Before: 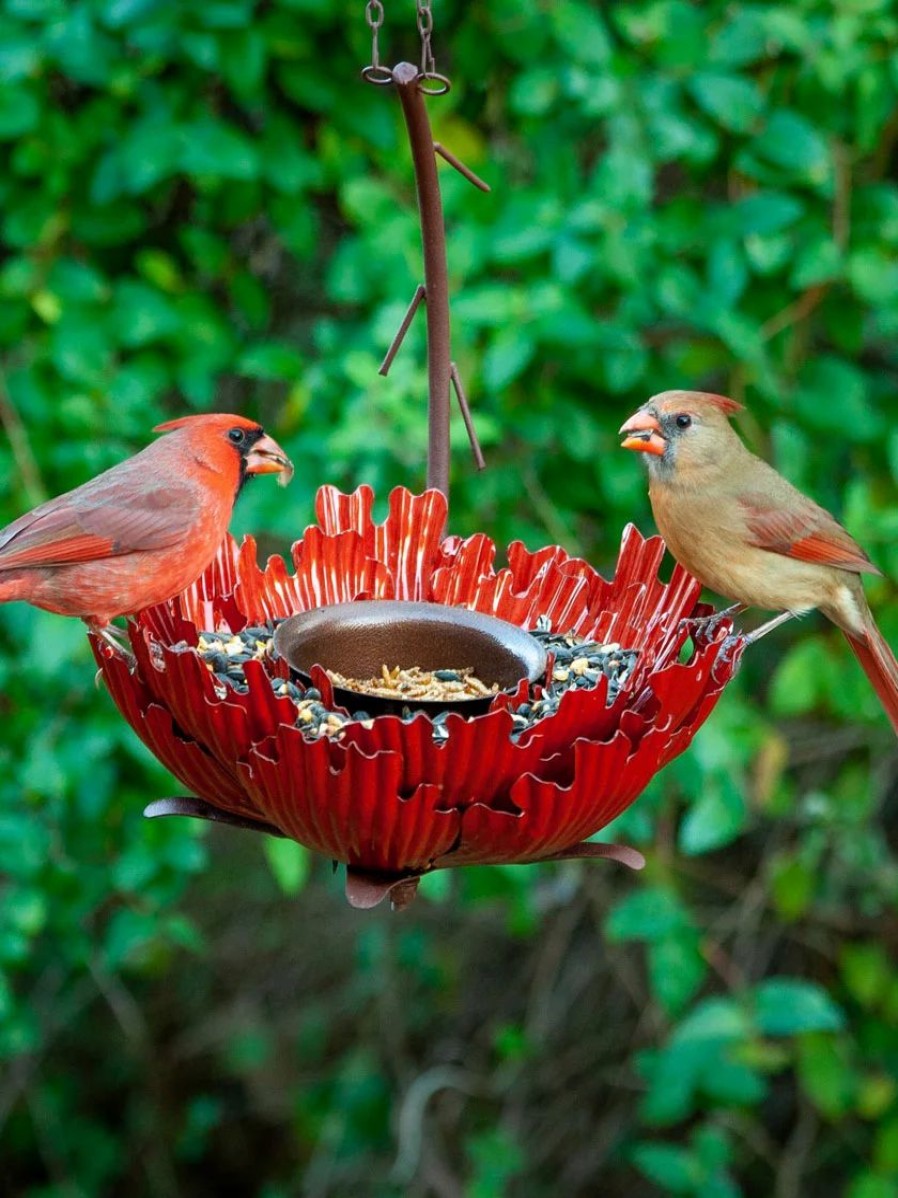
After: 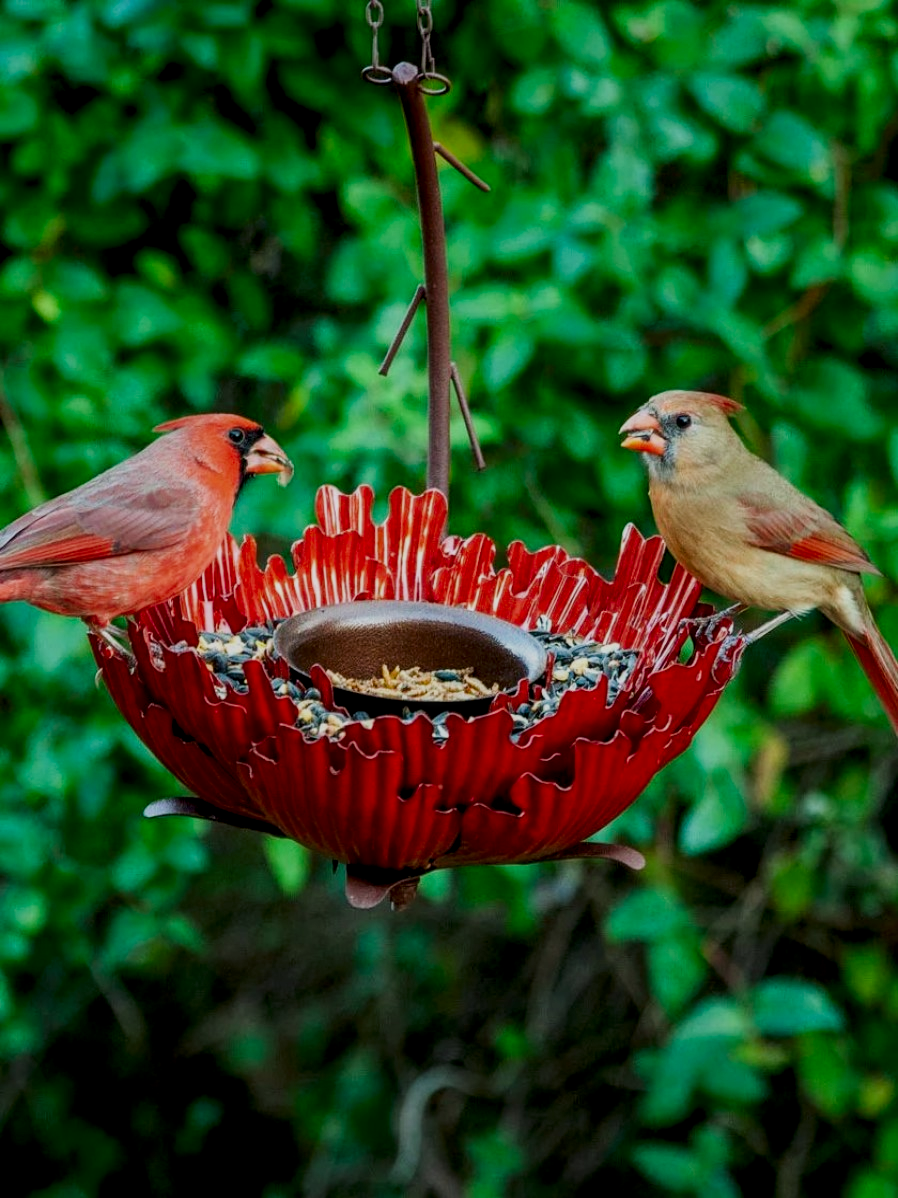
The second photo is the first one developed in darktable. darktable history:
filmic rgb: black relative exposure -7.65 EV, white relative exposure 4.56 EV, hardness 3.61, contrast 1.05
contrast brightness saturation: contrast 0.07, brightness -0.13, saturation 0.06
local contrast: on, module defaults
